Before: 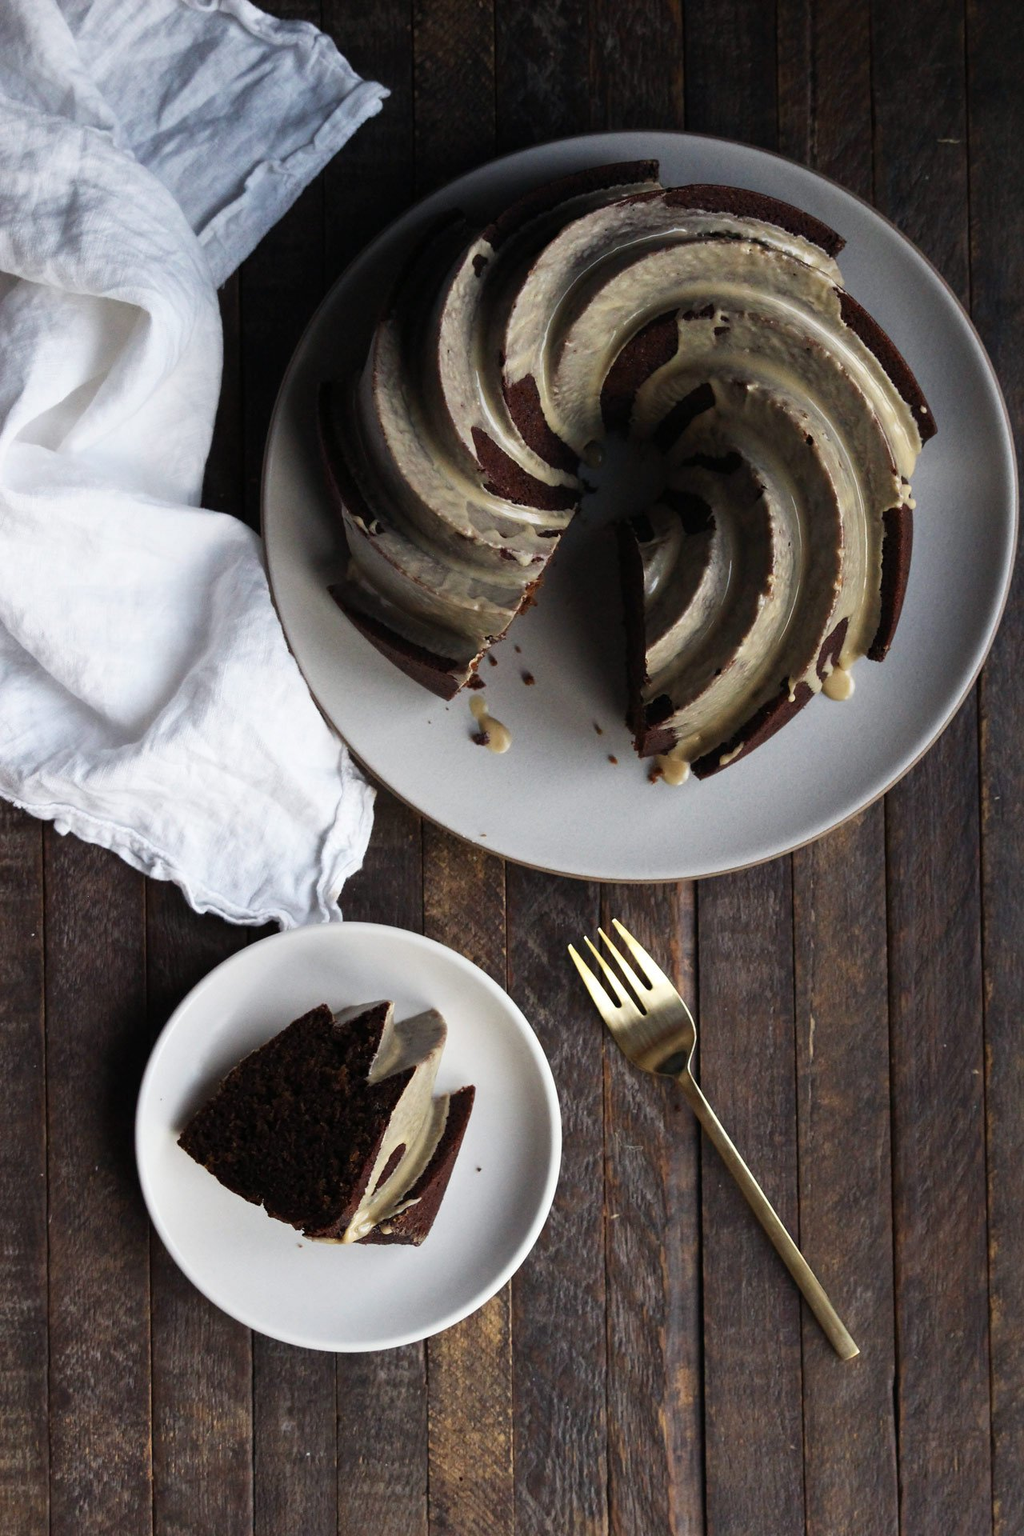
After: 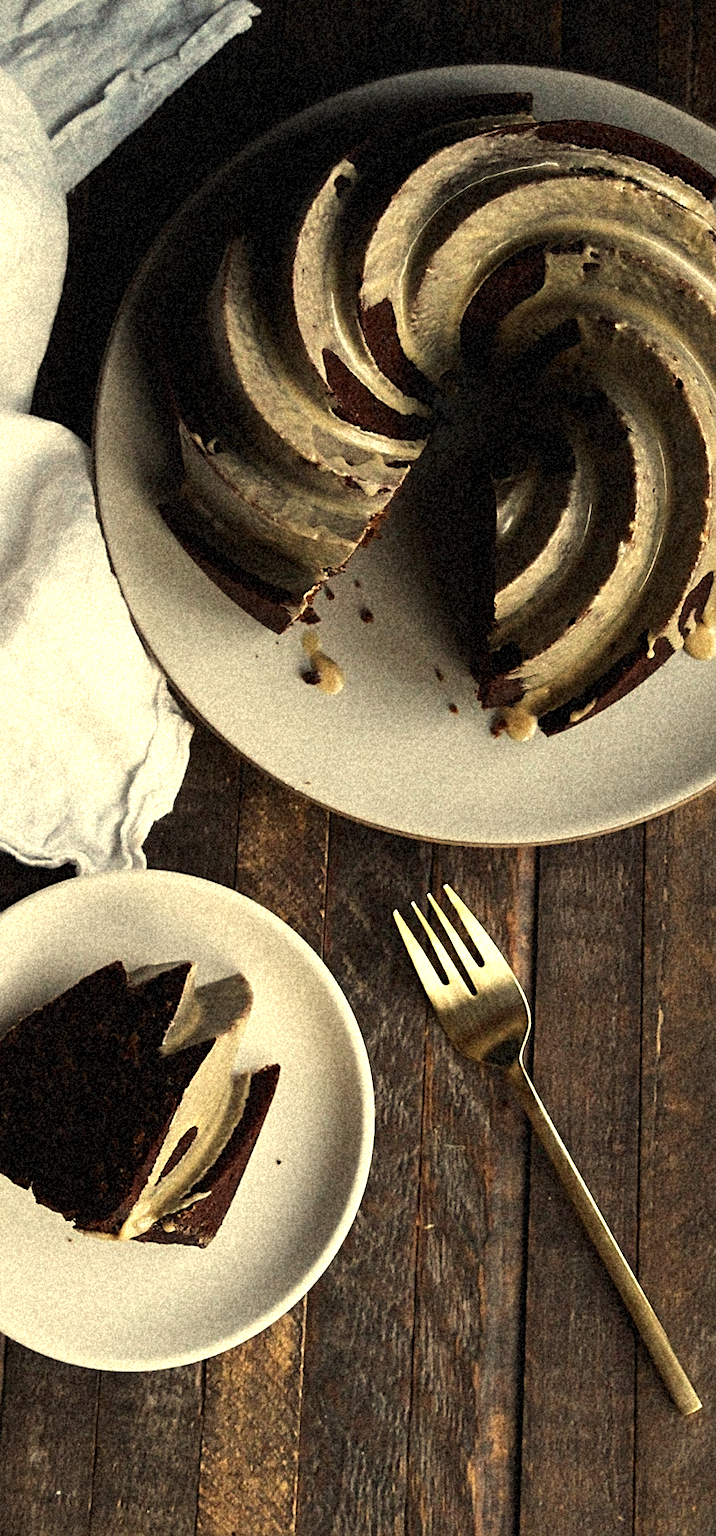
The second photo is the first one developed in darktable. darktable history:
contrast equalizer: y [[0.518, 0.517, 0.501, 0.5, 0.5, 0.5], [0.5 ×6], [0.5 ×6], [0 ×6], [0 ×6]]
crop and rotate: angle -3.27°, left 14.277%, top 0.028%, right 10.766%, bottom 0.028%
white balance: red 1.08, blue 0.791
rotate and perspective: rotation 0.215°, lens shift (vertical) -0.139, crop left 0.069, crop right 0.939, crop top 0.002, crop bottom 0.996
sharpen: on, module defaults
grain: coarseness 46.9 ISO, strength 50.21%, mid-tones bias 0%
tone equalizer: -8 EV -0.417 EV, -7 EV -0.389 EV, -6 EV -0.333 EV, -5 EV -0.222 EV, -3 EV 0.222 EV, -2 EV 0.333 EV, -1 EV 0.389 EV, +0 EV 0.417 EV, edges refinement/feathering 500, mask exposure compensation -1.57 EV, preserve details no
